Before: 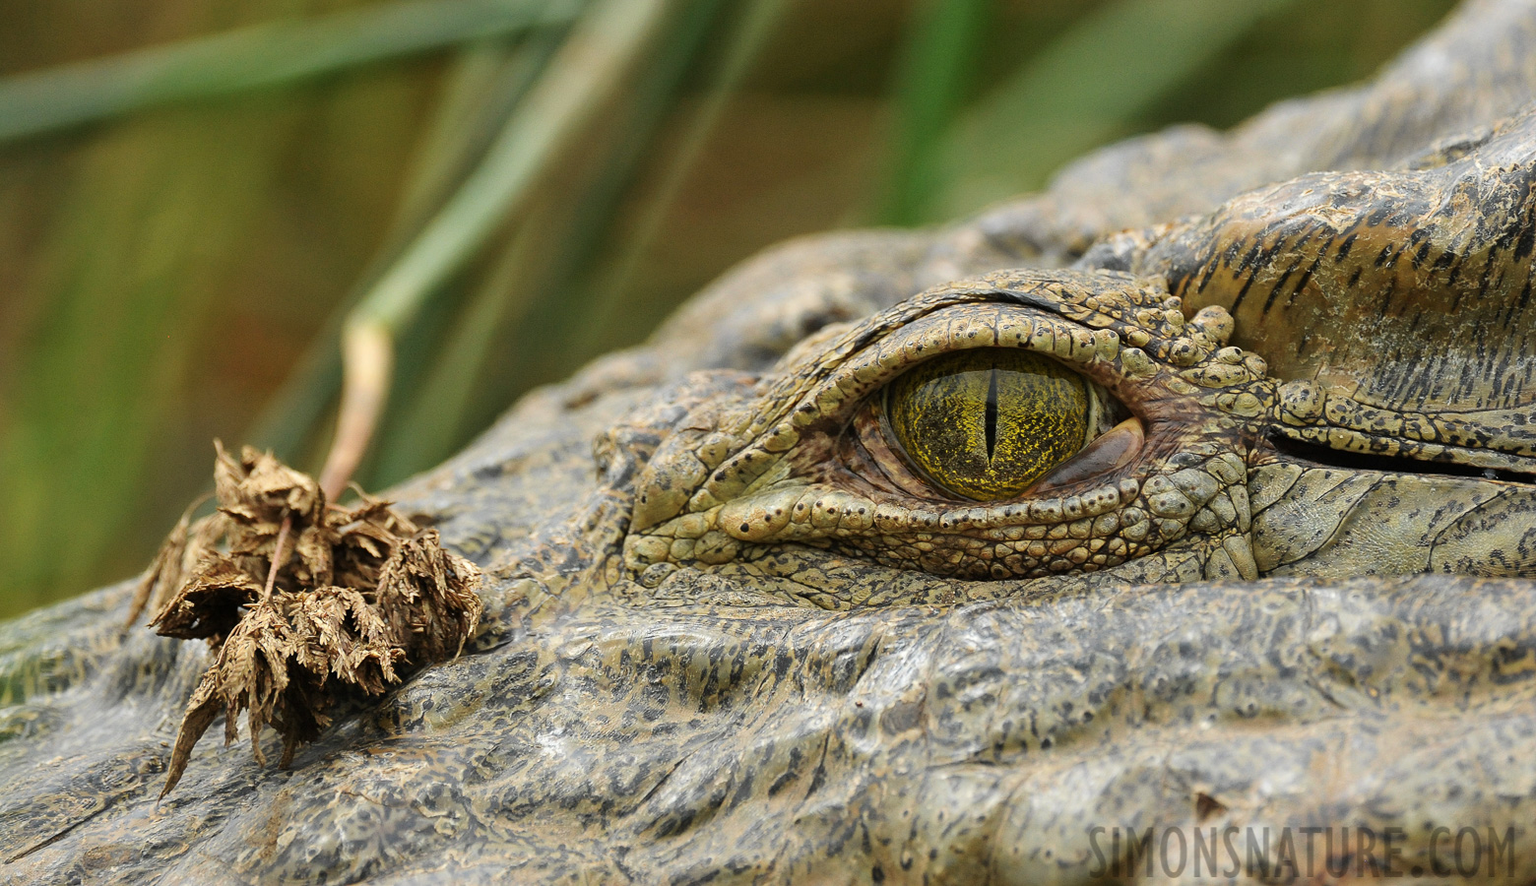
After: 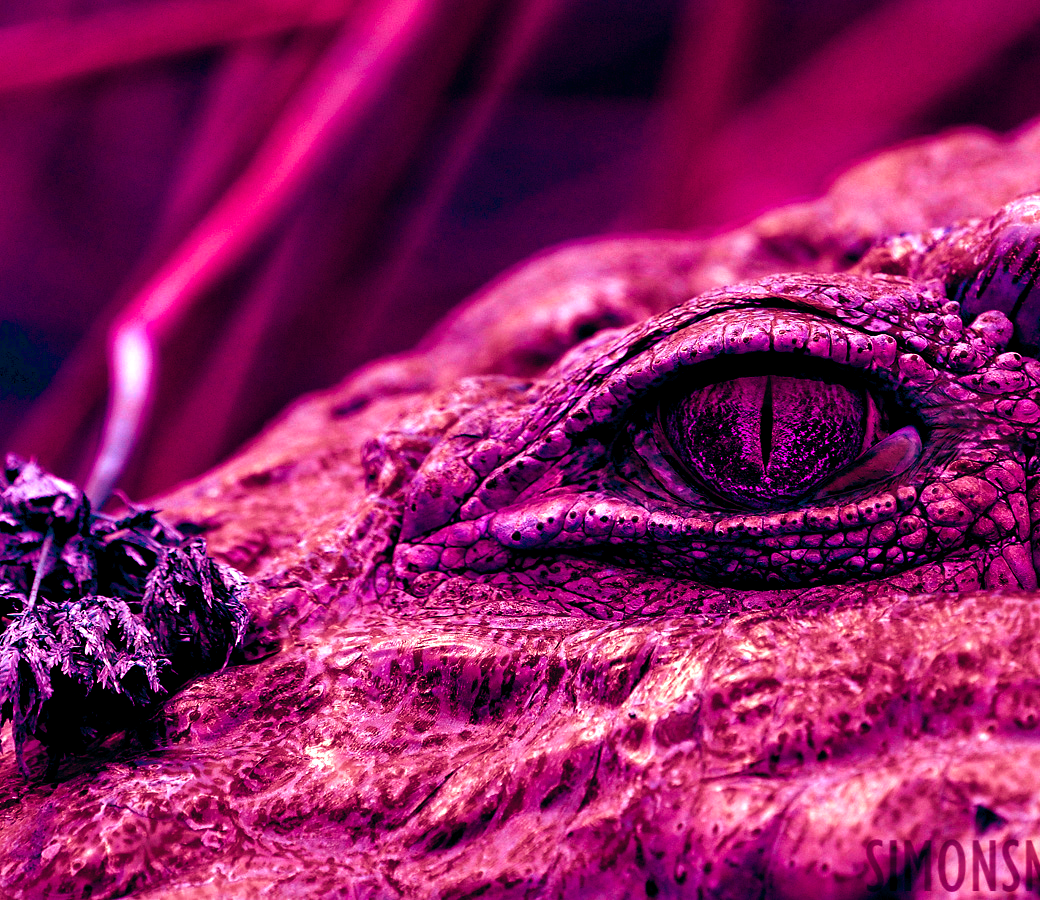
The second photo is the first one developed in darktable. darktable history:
color balance rgb: shadows lift › luminance -18.76%, shadows lift › chroma 35.44%, power › luminance -3.76%, power › hue 142.17°, highlights gain › chroma 7.5%, highlights gain › hue 184.75°, global offset › luminance -0.52%, global offset › chroma 0.91%, global offset › hue 173.36°, shadows fall-off 300%, white fulcrum 2 EV, highlights fall-off 300%, linear chroma grading › shadows 17.19%, linear chroma grading › highlights 61.12%, linear chroma grading › global chroma 50%, hue shift -150.52°, perceptual brilliance grading › global brilliance 12%, mask middle-gray fulcrum 100%, contrast gray fulcrum 38.43%, contrast 35.15%, saturation formula JzAzBz (2021)
white balance: red 1.066, blue 1.119
crop and rotate: left 15.446%, right 17.836%
